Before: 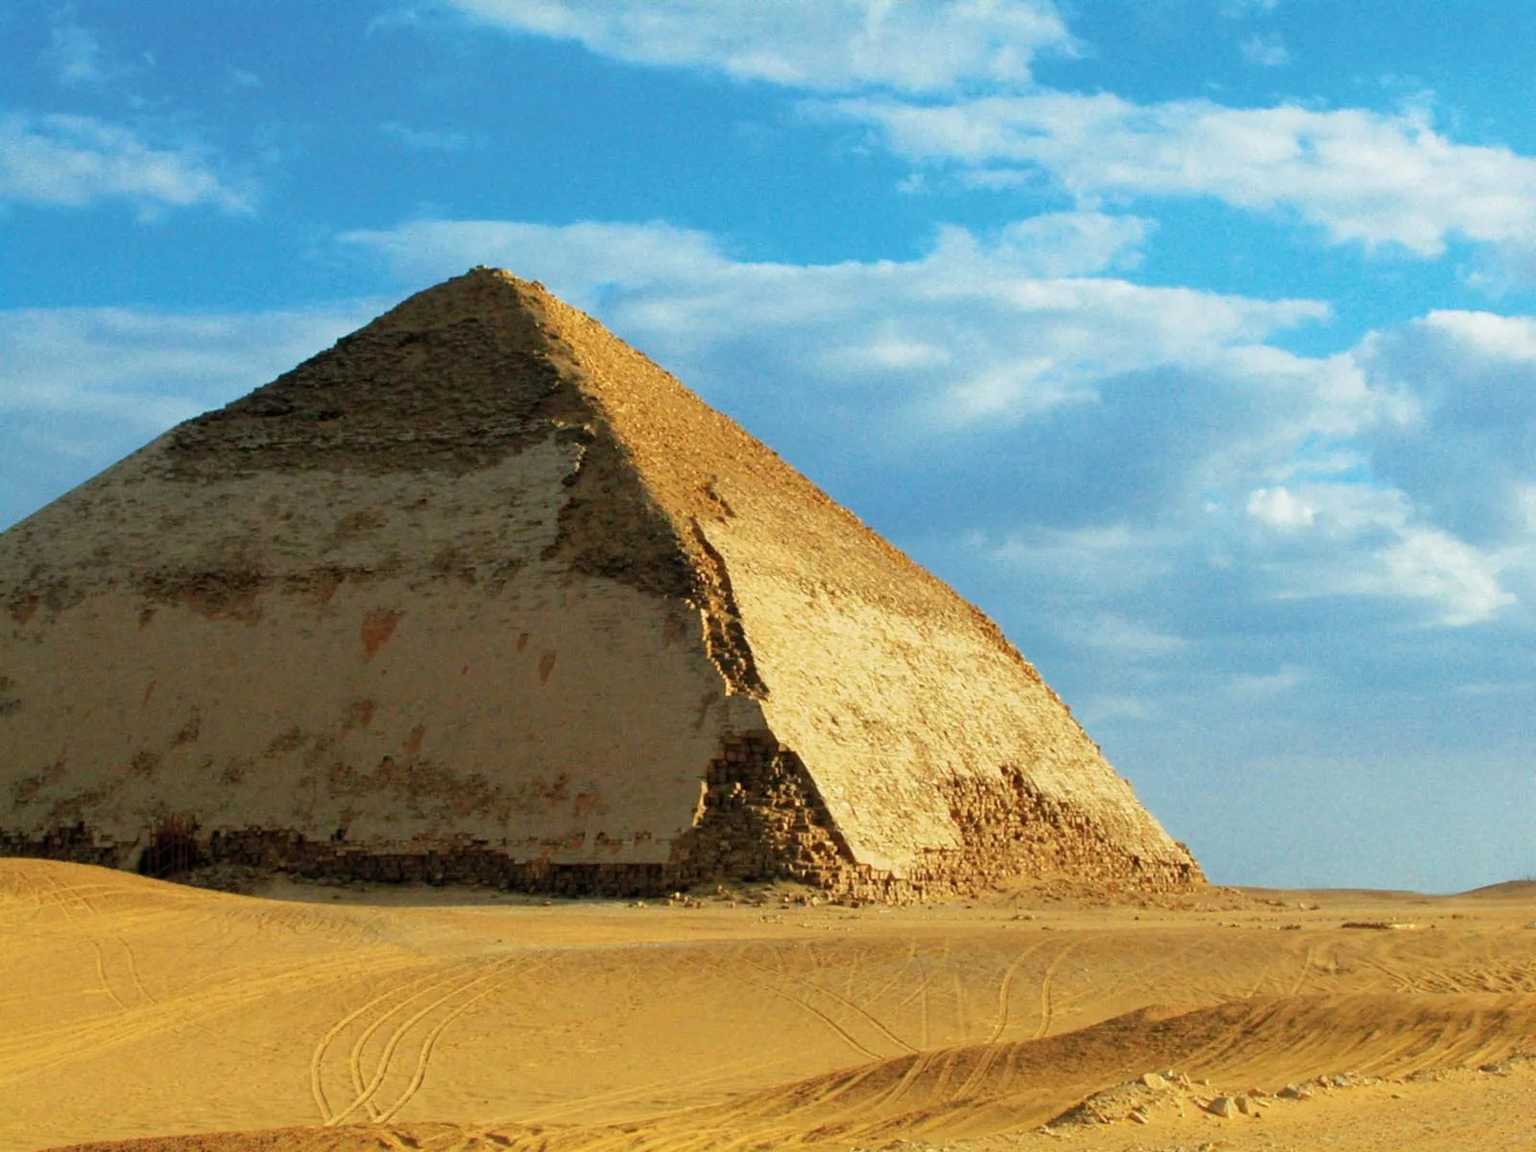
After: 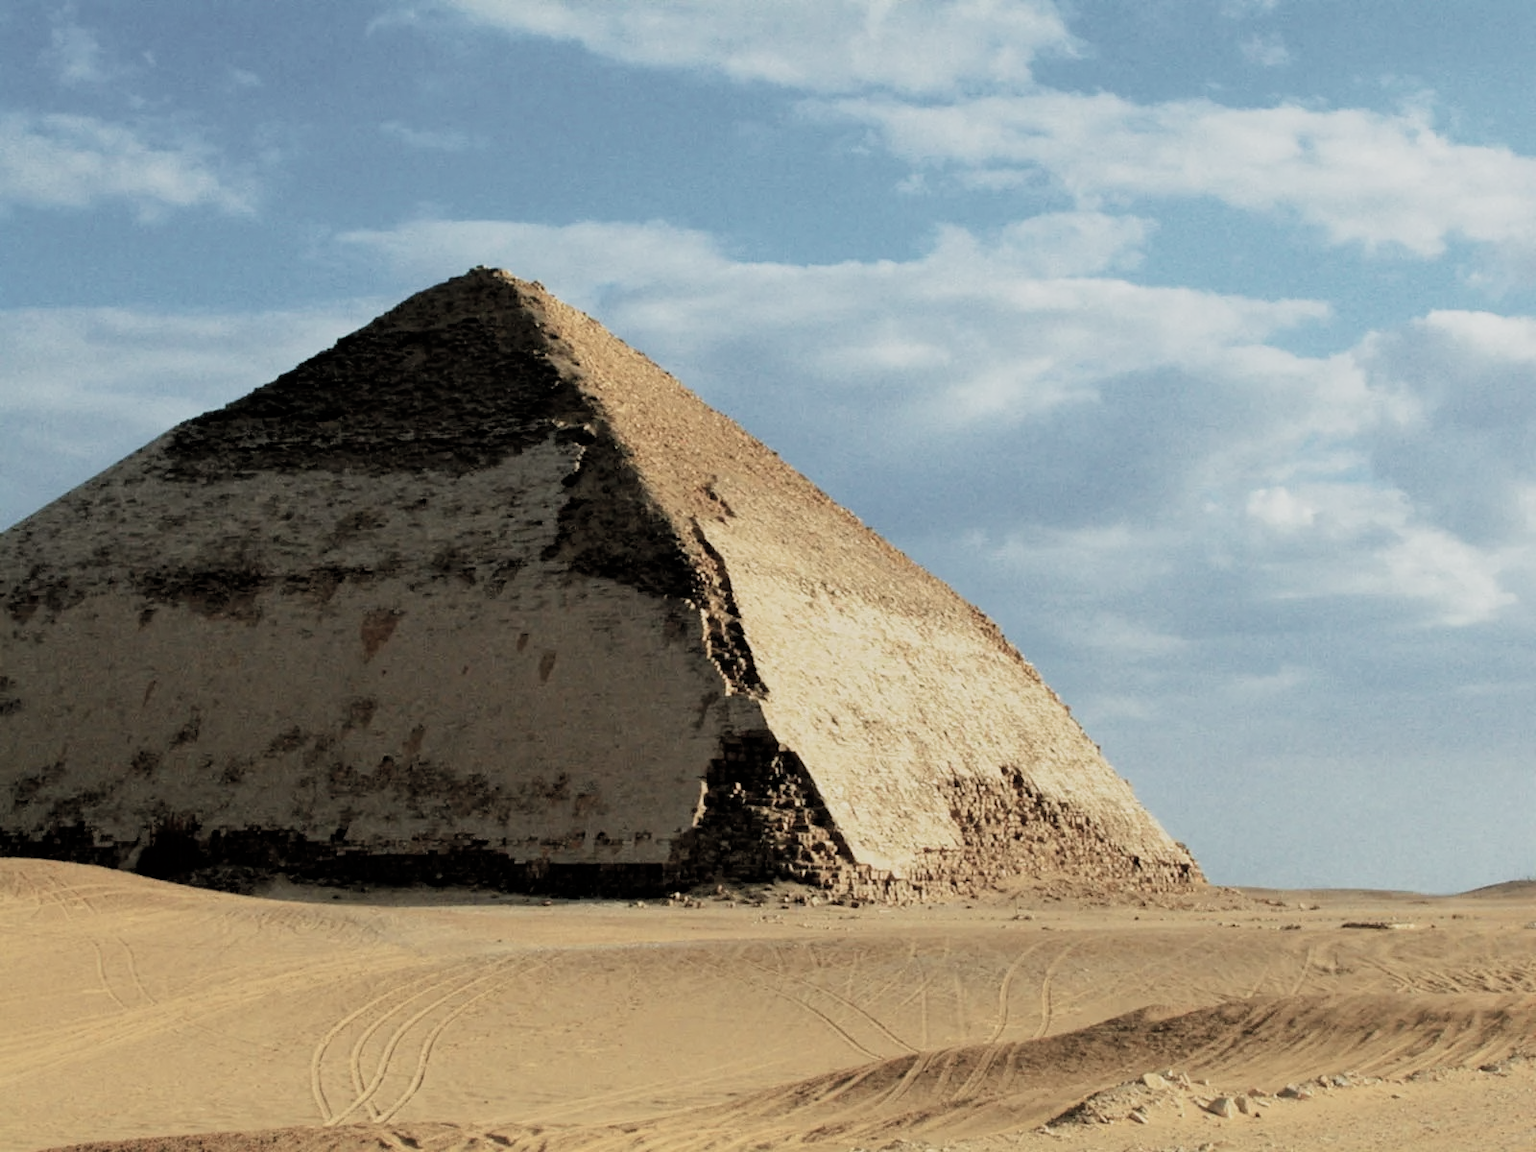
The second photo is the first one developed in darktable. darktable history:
filmic rgb: black relative exposure -5.04 EV, white relative exposure 3.95 EV, hardness 2.88, contrast 1.299, highlights saturation mix -29.86%
color zones: curves: ch1 [(0, 0.292) (0.001, 0.292) (0.2, 0.264) (0.4, 0.248) (0.6, 0.248) (0.8, 0.264) (0.999, 0.292) (1, 0.292)]
tone equalizer: on, module defaults
